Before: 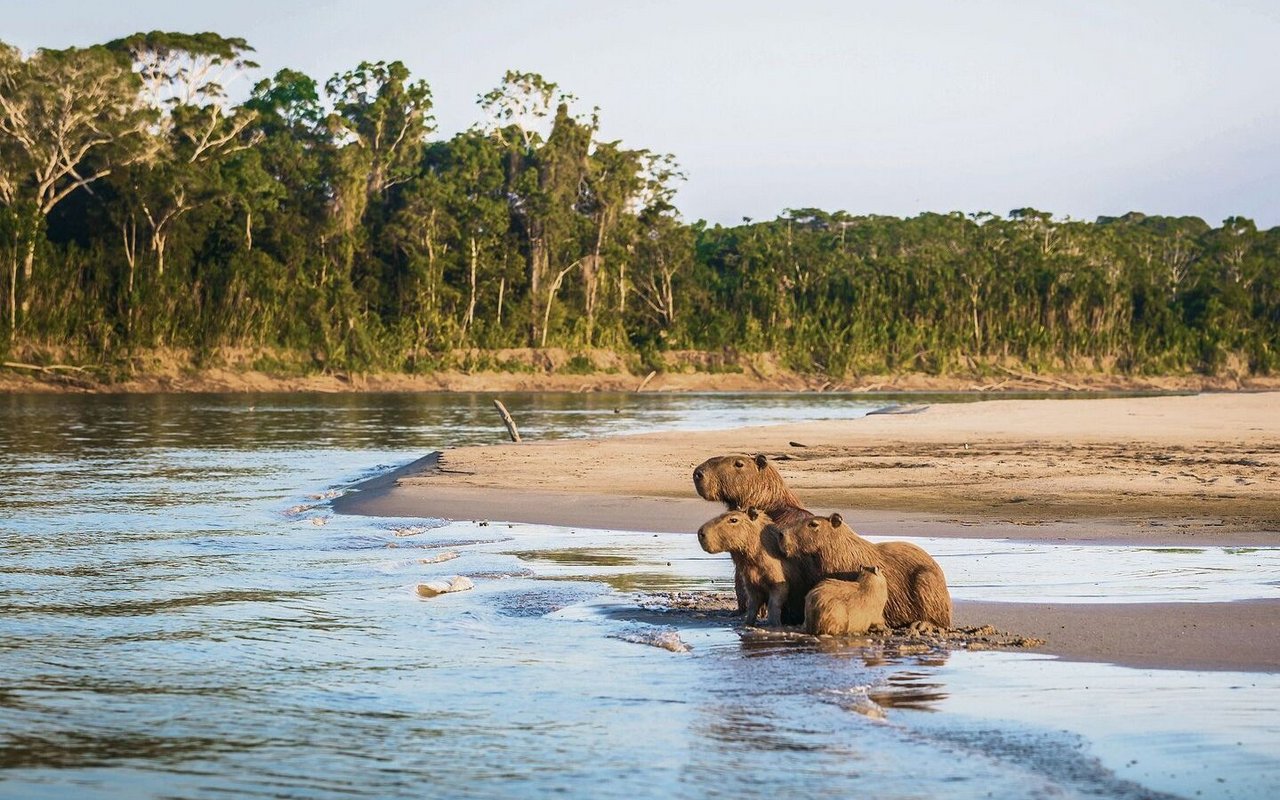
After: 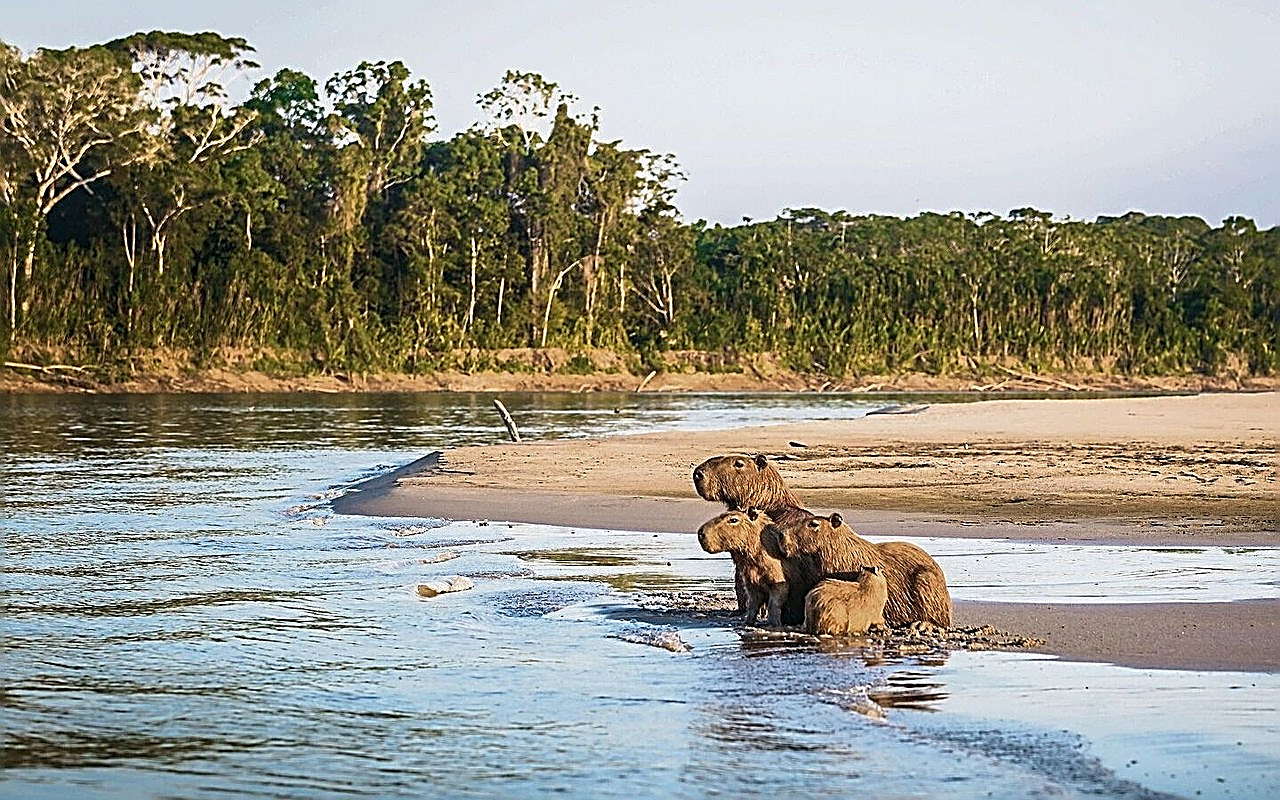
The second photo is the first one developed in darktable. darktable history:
sharpen: amount 1.848
